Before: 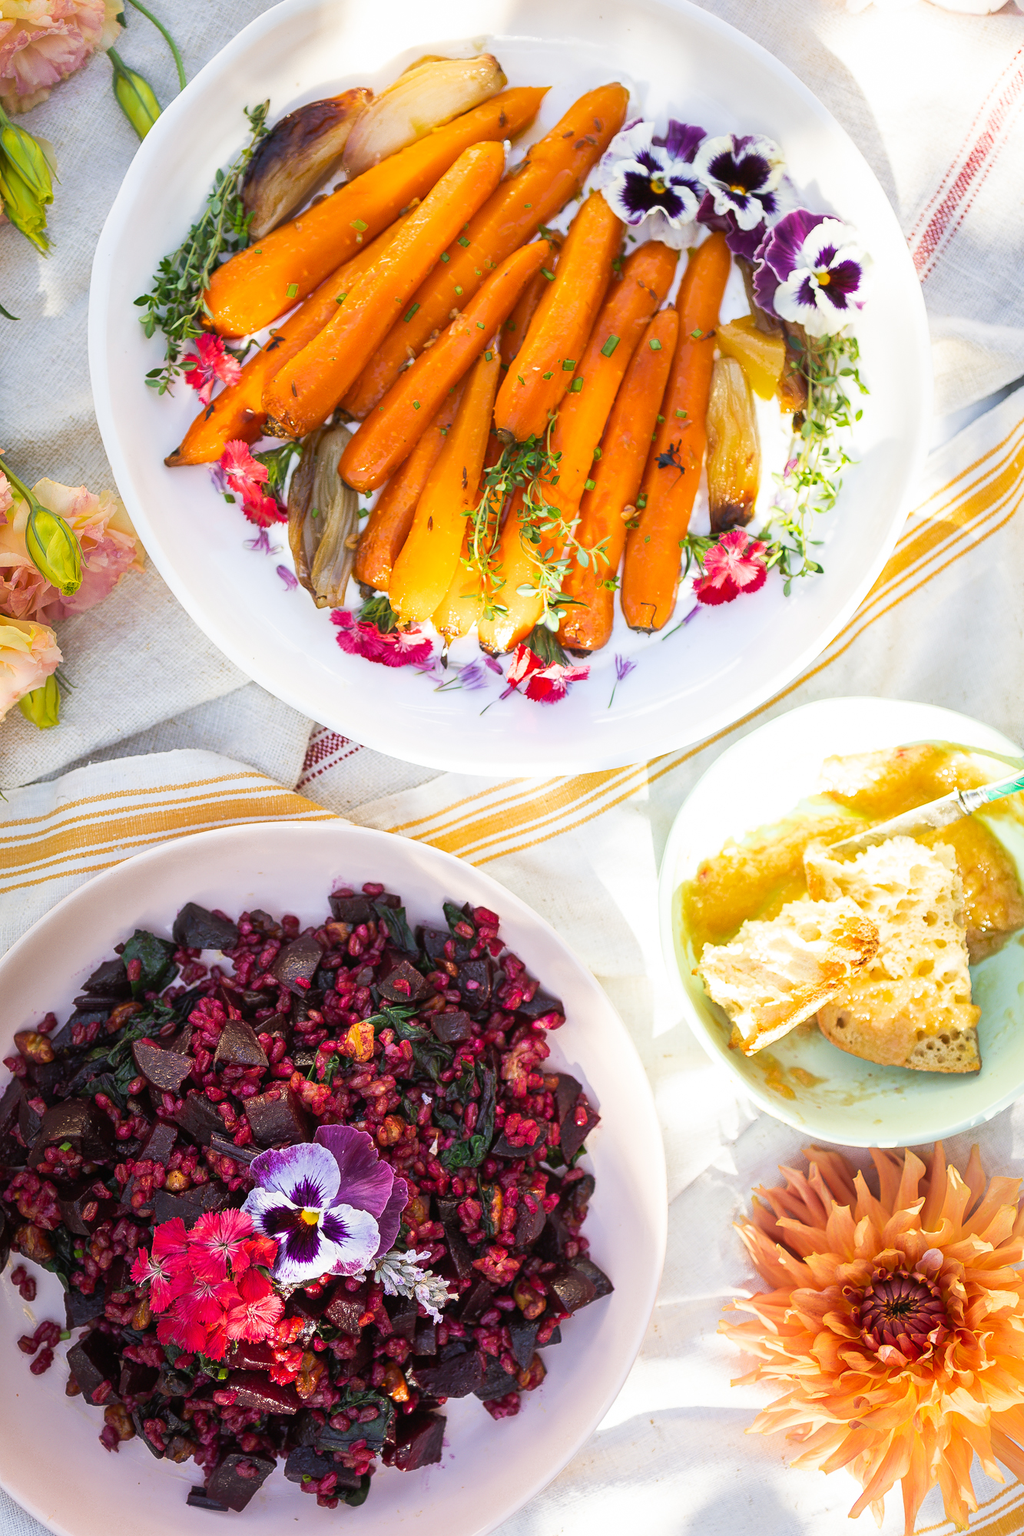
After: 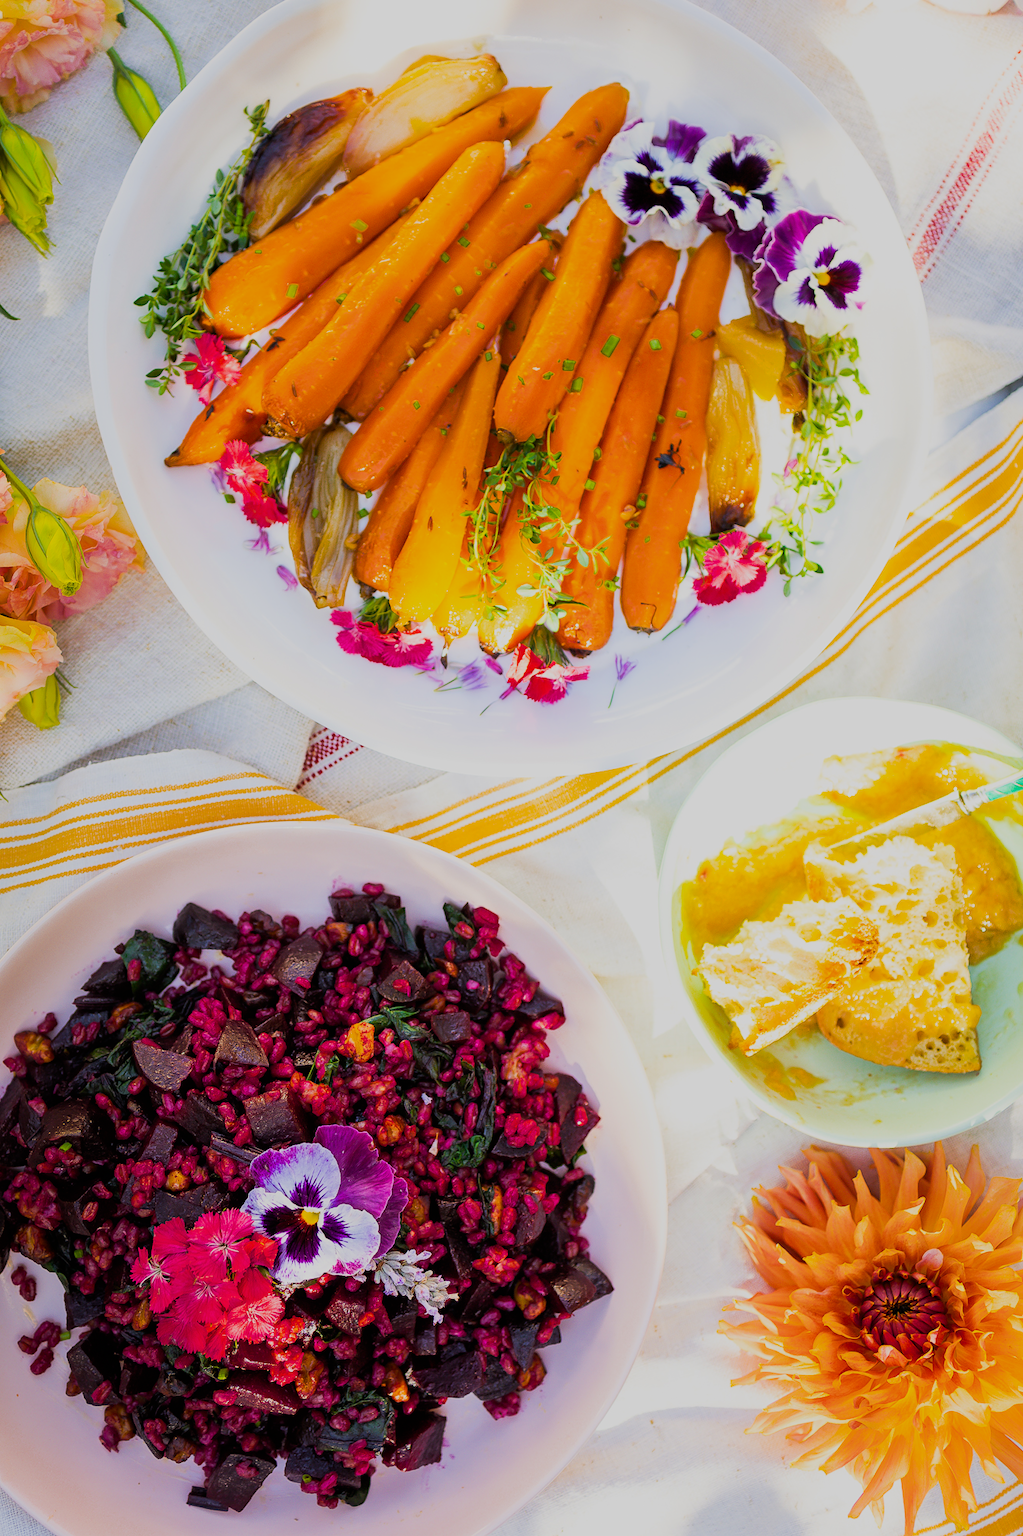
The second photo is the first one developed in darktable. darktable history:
filmic rgb: black relative exposure -7.32 EV, white relative exposure 5.09 EV, hardness 3.2
color balance rgb: perceptual saturation grading › global saturation 30%, global vibrance 20%
